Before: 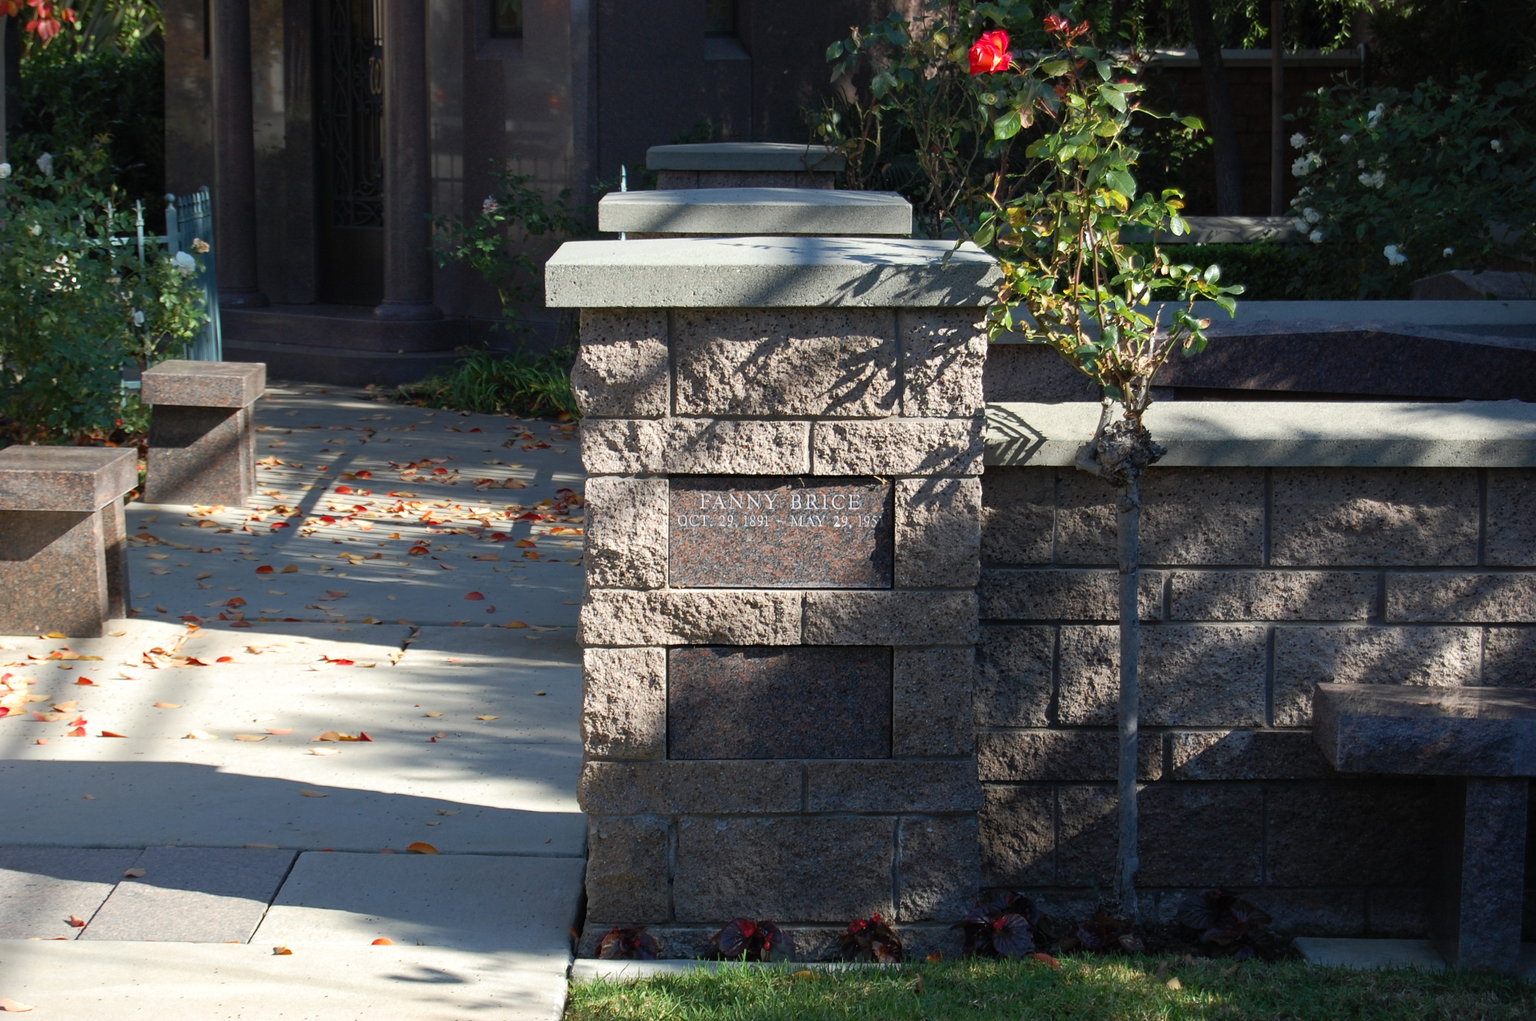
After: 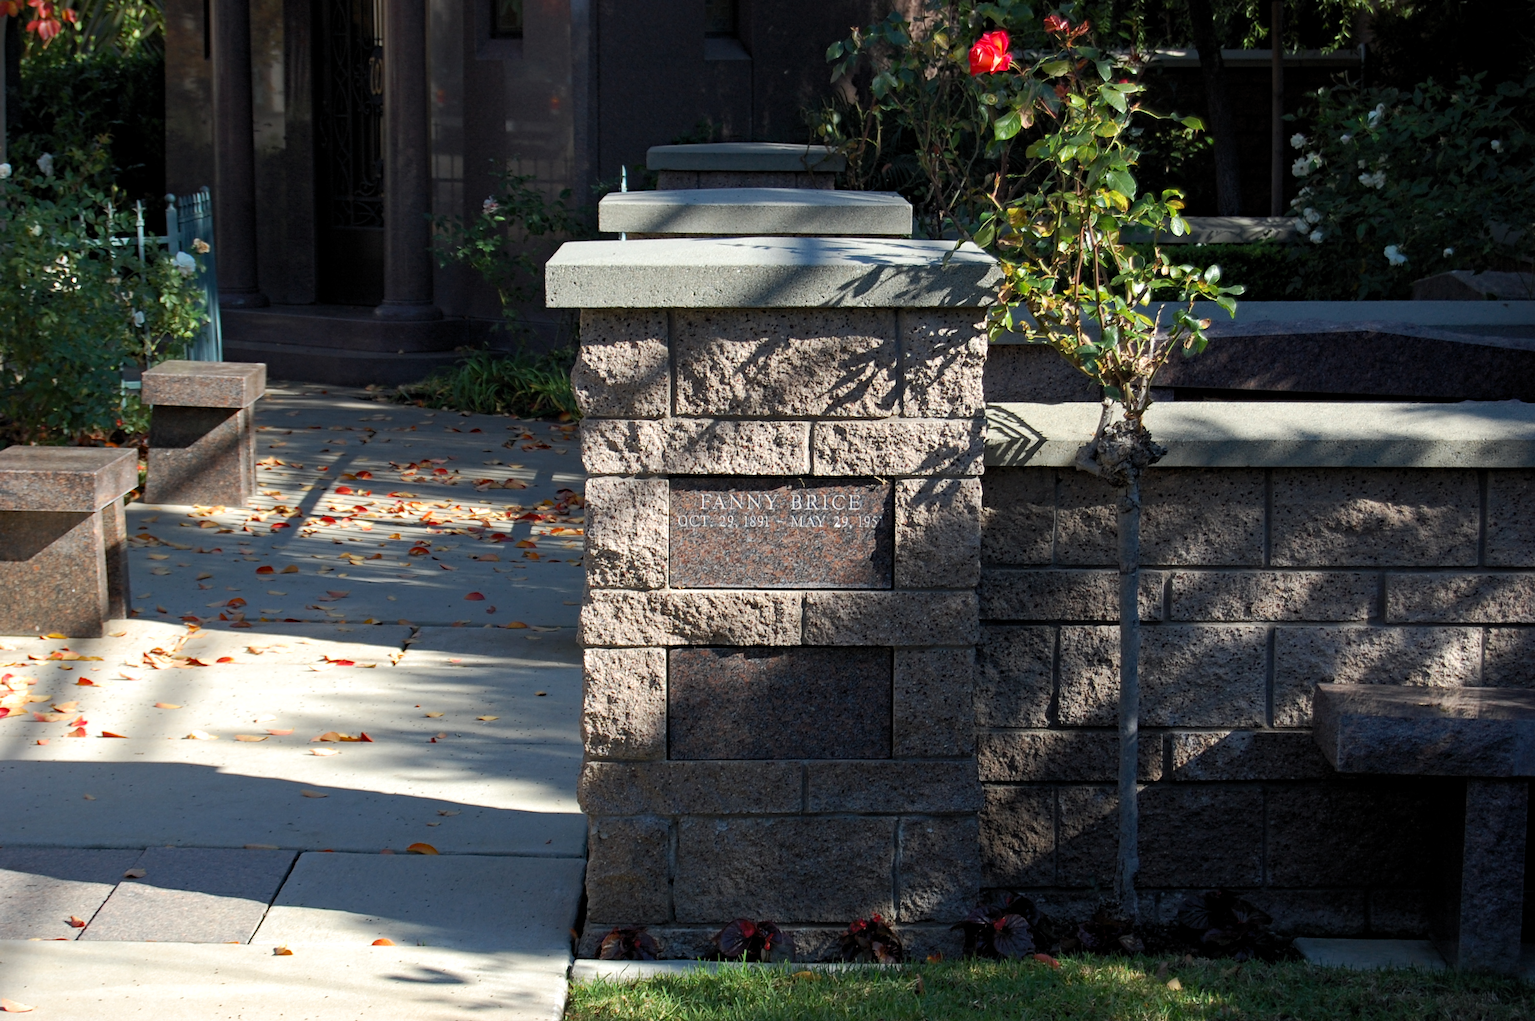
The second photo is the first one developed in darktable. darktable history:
haze removal: adaptive false
levels: levels [0.026, 0.507, 0.987]
